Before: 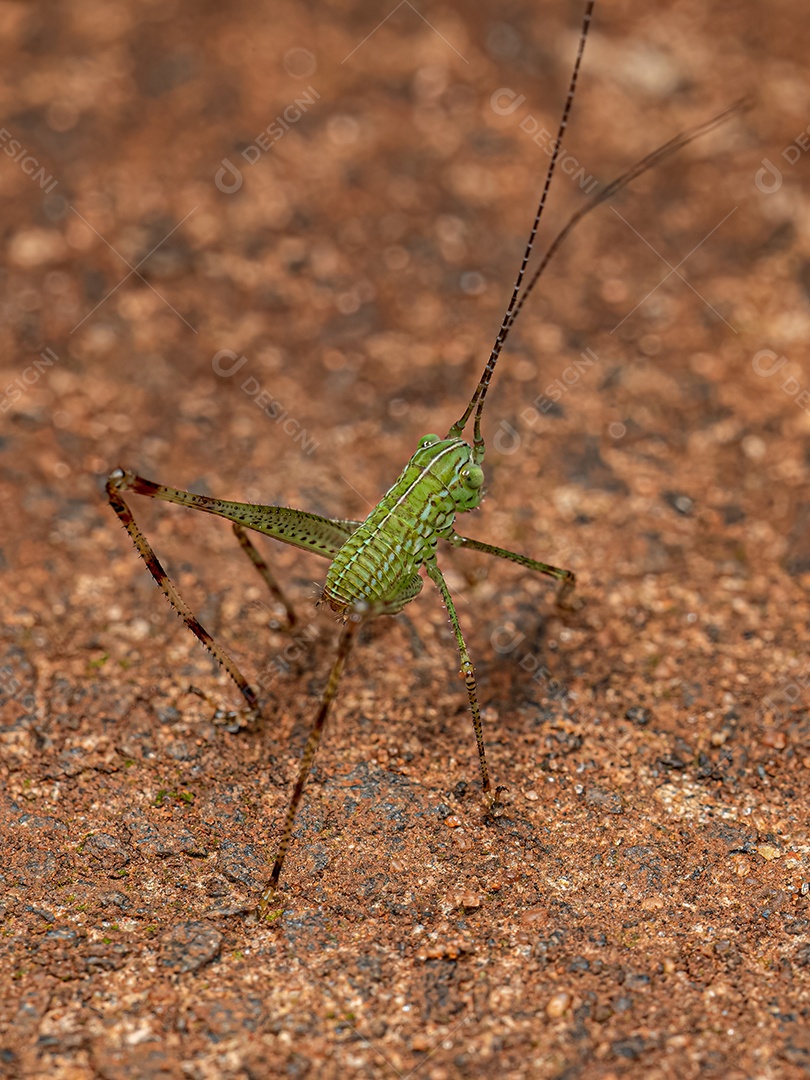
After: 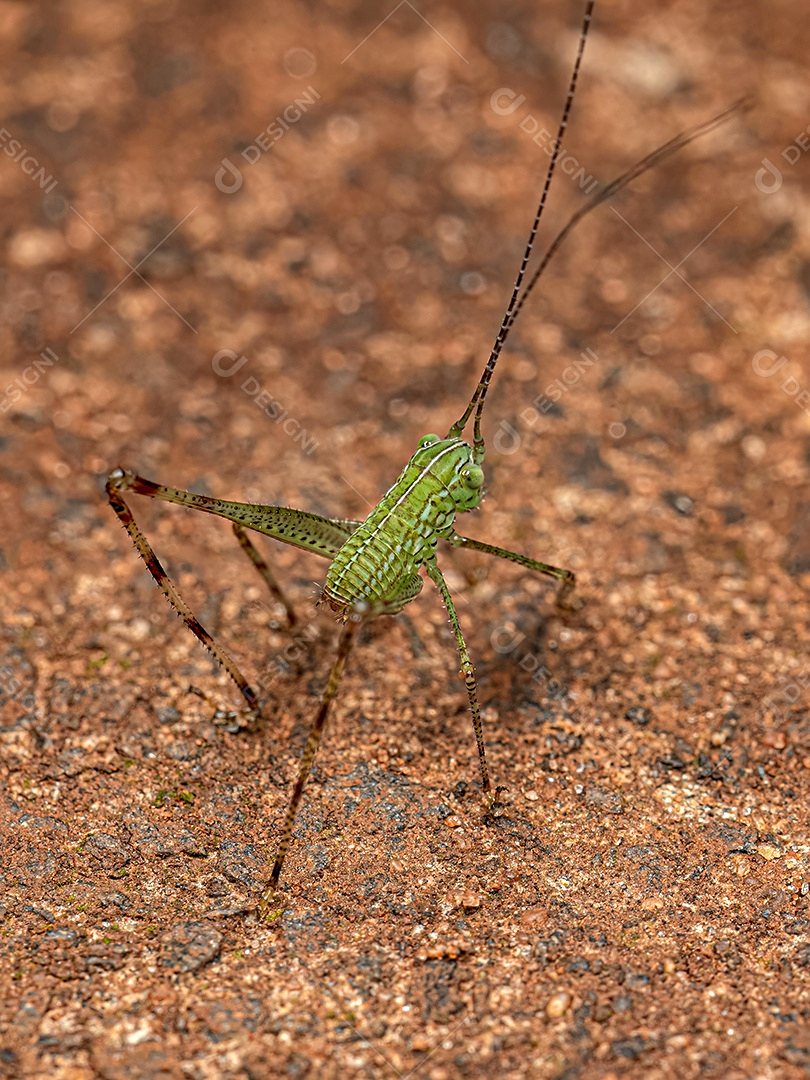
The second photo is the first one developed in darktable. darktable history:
sharpen: amount 0.212
local contrast: highlights 102%, shadows 97%, detail 119%, midtone range 0.2
exposure: exposure 0.236 EV, compensate highlight preservation false
